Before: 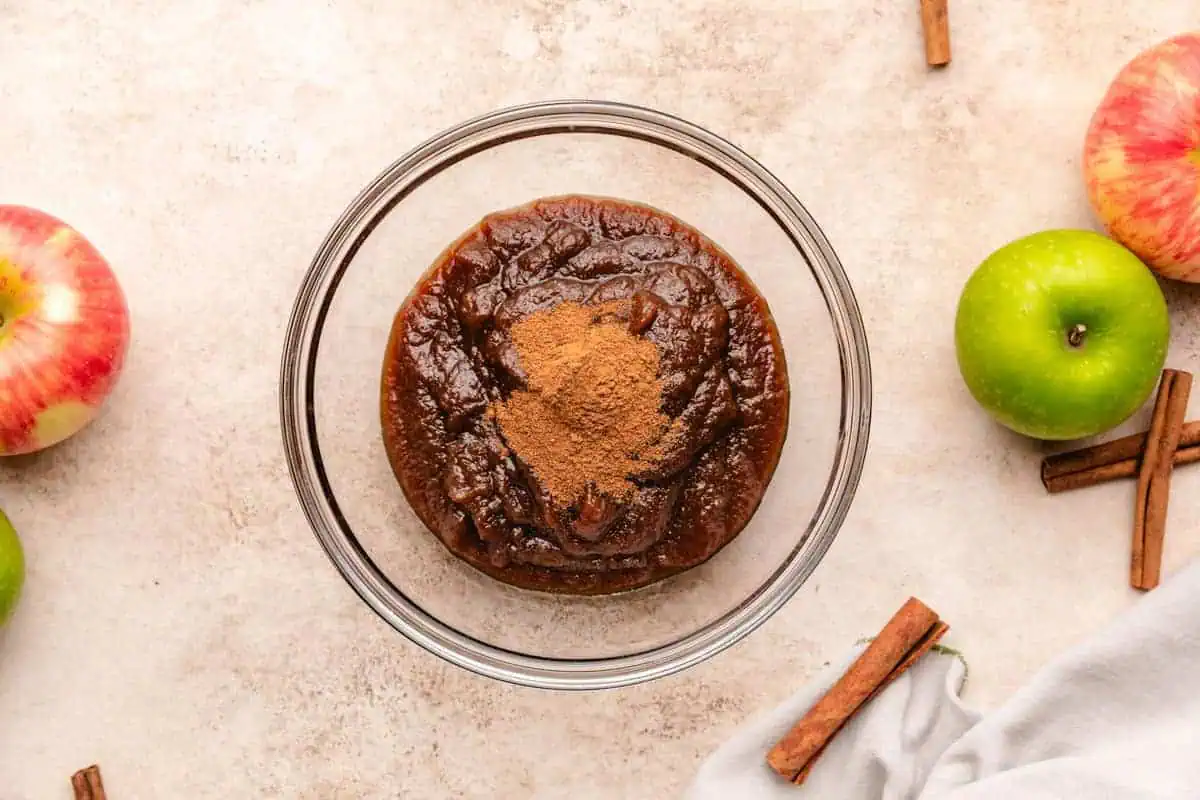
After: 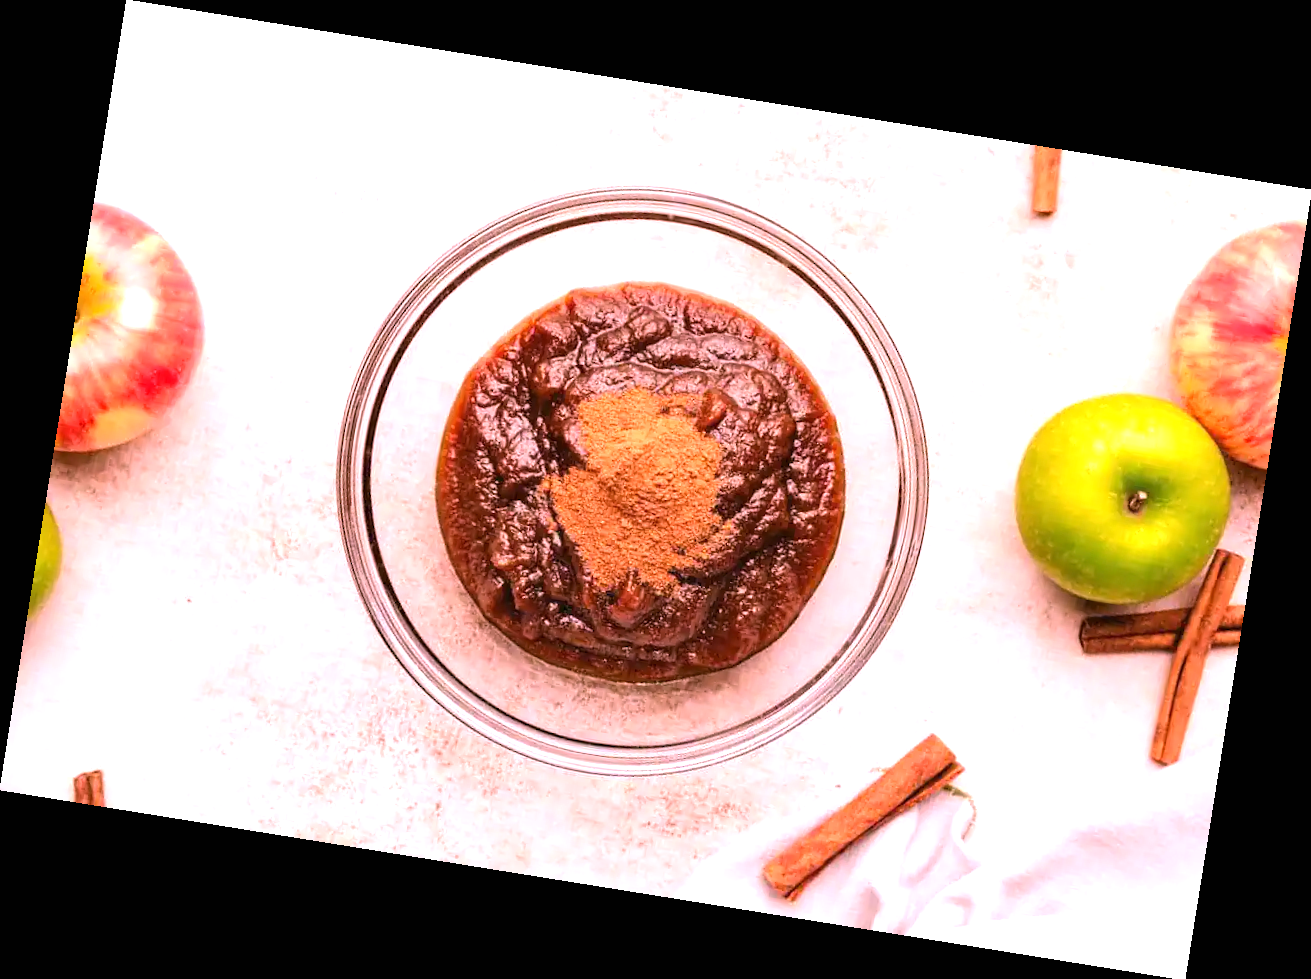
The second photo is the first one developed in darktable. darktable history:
white balance: red 1.188, blue 1.11
rotate and perspective: rotation 9.12°, automatic cropping off
exposure: black level correction 0, exposure 0.6 EV, compensate exposure bias true, compensate highlight preservation false
